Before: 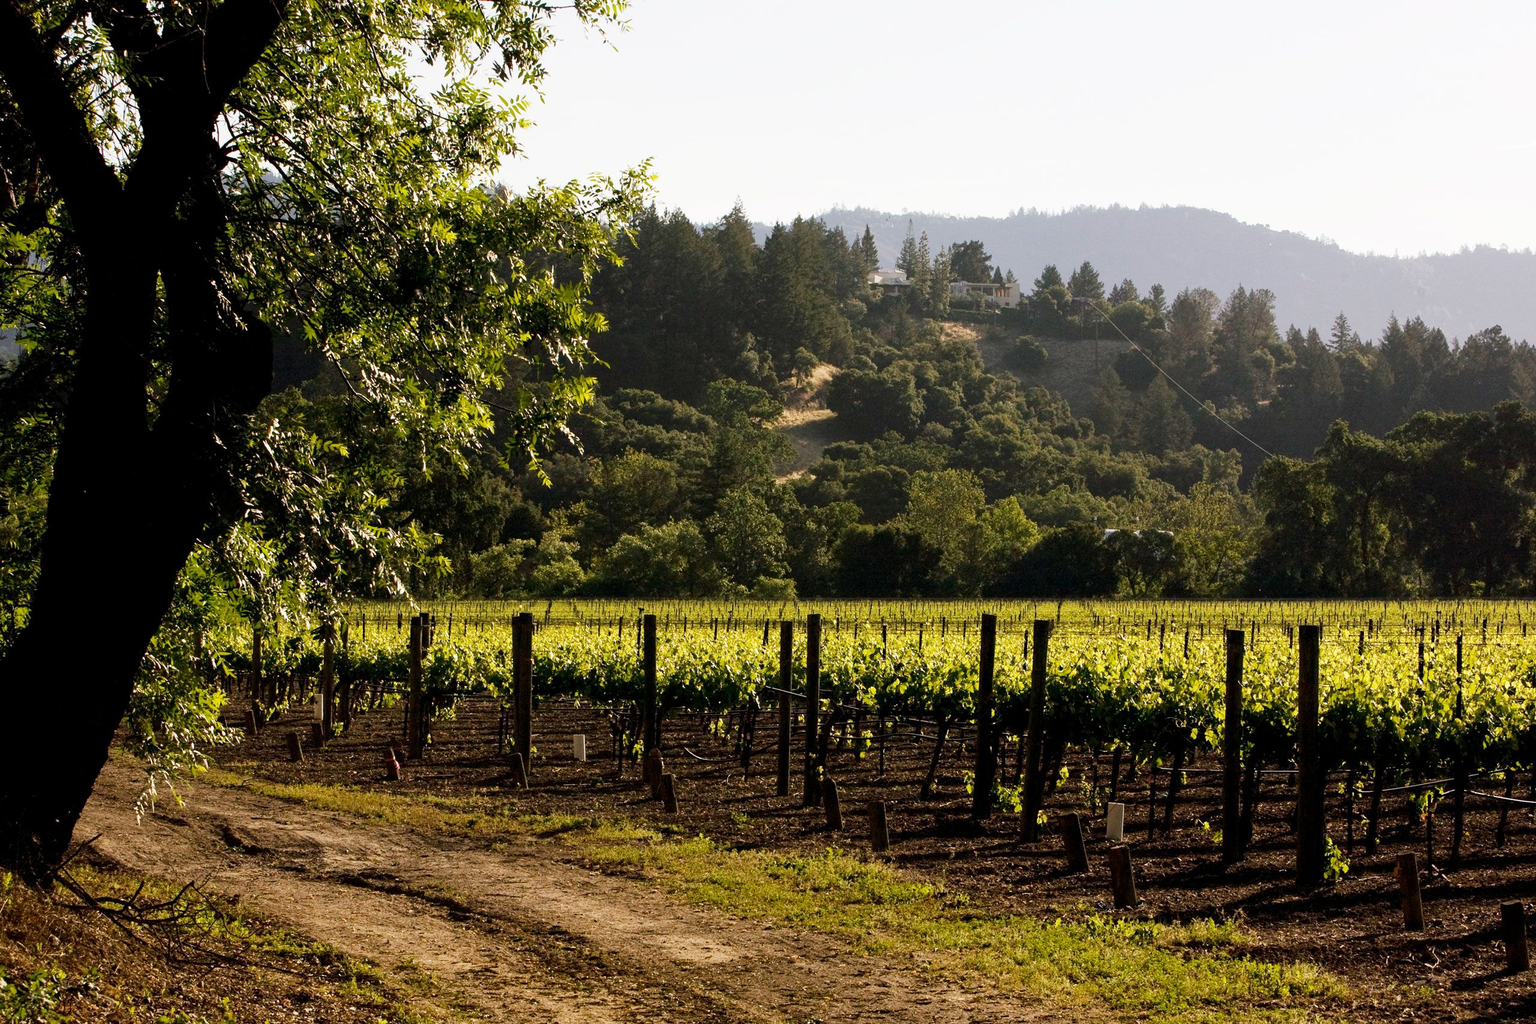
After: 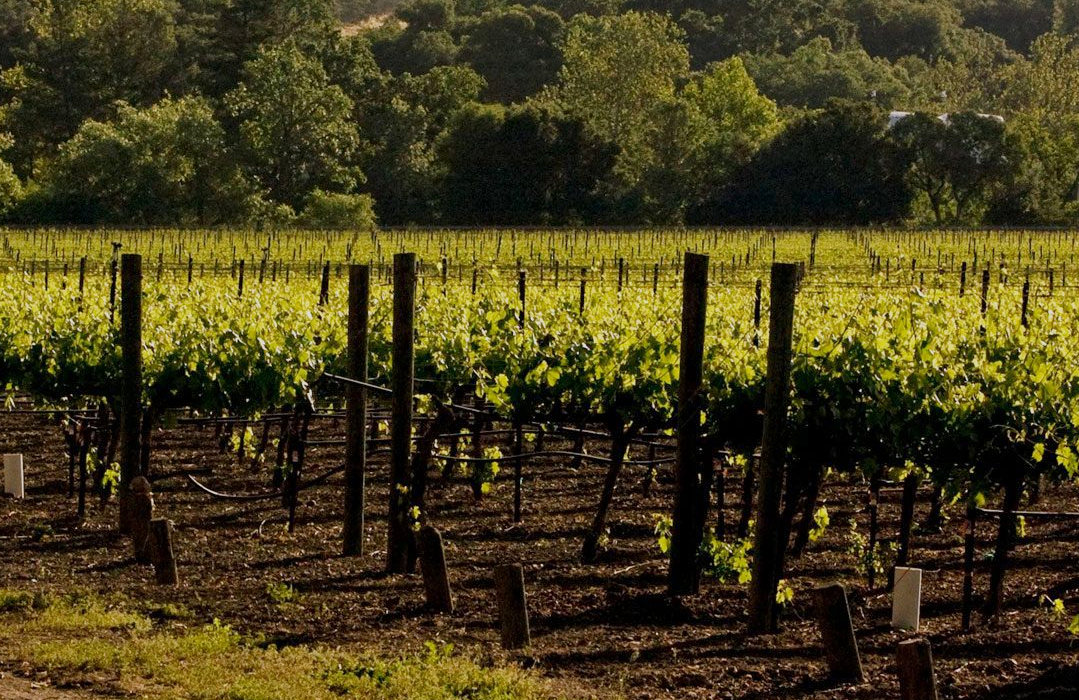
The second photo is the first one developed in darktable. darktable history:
crop: left 37.221%, top 45.169%, right 20.63%, bottom 13.777%
tone equalizer: -8 EV 0.25 EV, -7 EV 0.417 EV, -6 EV 0.417 EV, -5 EV 0.25 EV, -3 EV -0.25 EV, -2 EV -0.417 EV, -1 EV -0.417 EV, +0 EV -0.25 EV, edges refinement/feathering 500, mask exposure compensation -1.57 EV, preserve details guided filter
